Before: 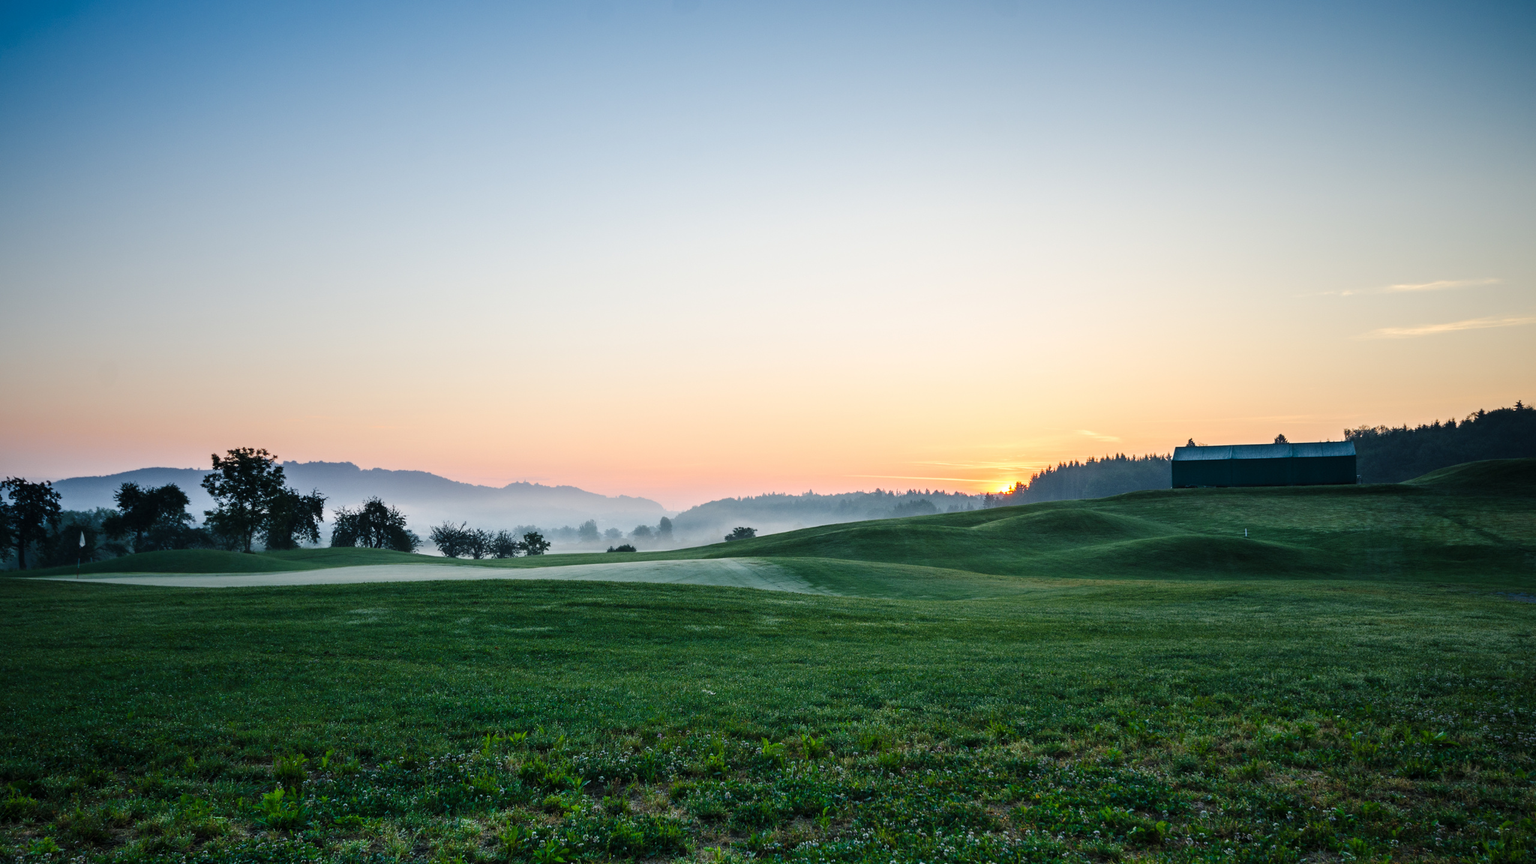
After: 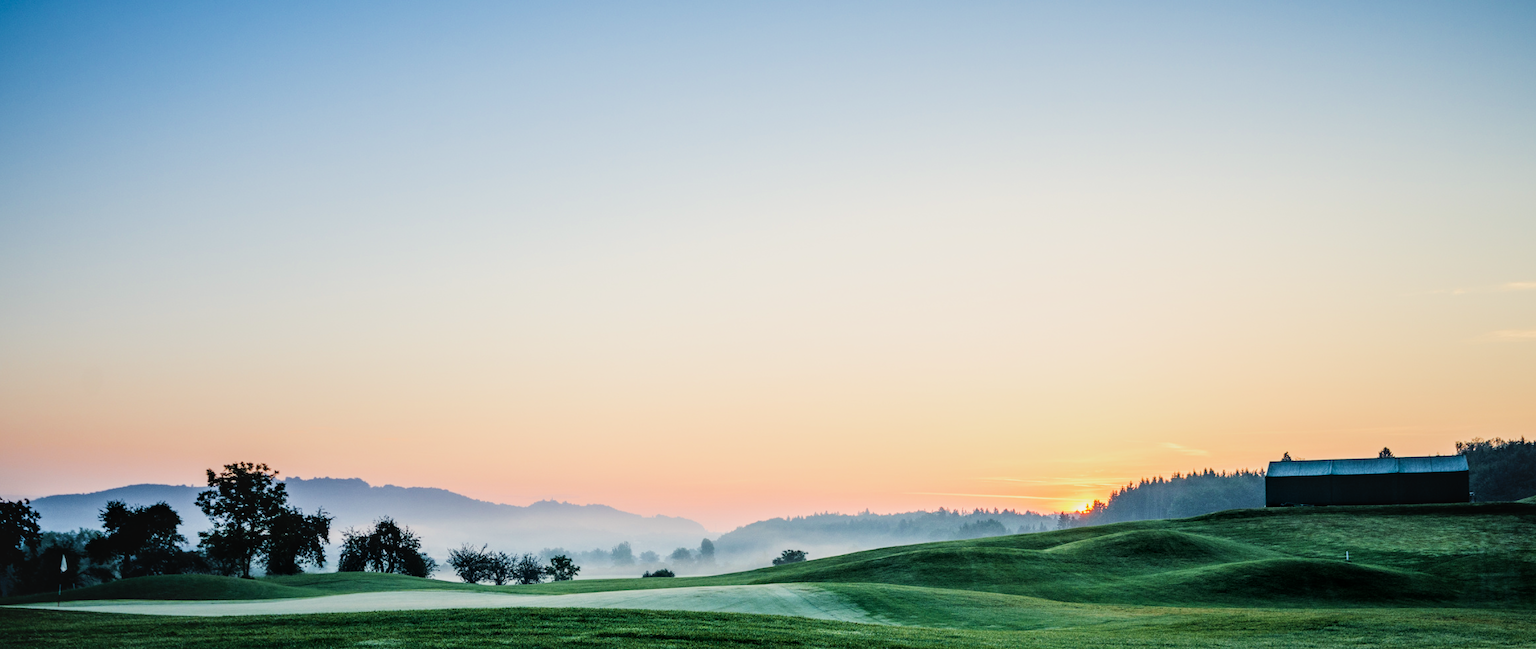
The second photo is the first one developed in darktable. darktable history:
crop: left 1.612%, top 3.396%, right 7.701%, bottom 28.427%
filmic rgb: black relative exposure -7.65 EV, white relative exposure 4.56 EV, hardness 3.61
local contrast: on, module defaults
color correction: highlights a* 0.531, highlights b* 2.79, saturation 1.07
exposure: compensate highlight preservation false
velvia: strength 21.99%
tone equalizer: -8 EV -0.746 EV, -7 EV -0.701 EV, -6 EV -0.627 EV, -5 EV -0.416 EV, -3 EV 0.393 EV, -2 EV 0.6 EV, -1 EV 0.686 EV, +0 EV 0.719 EV
